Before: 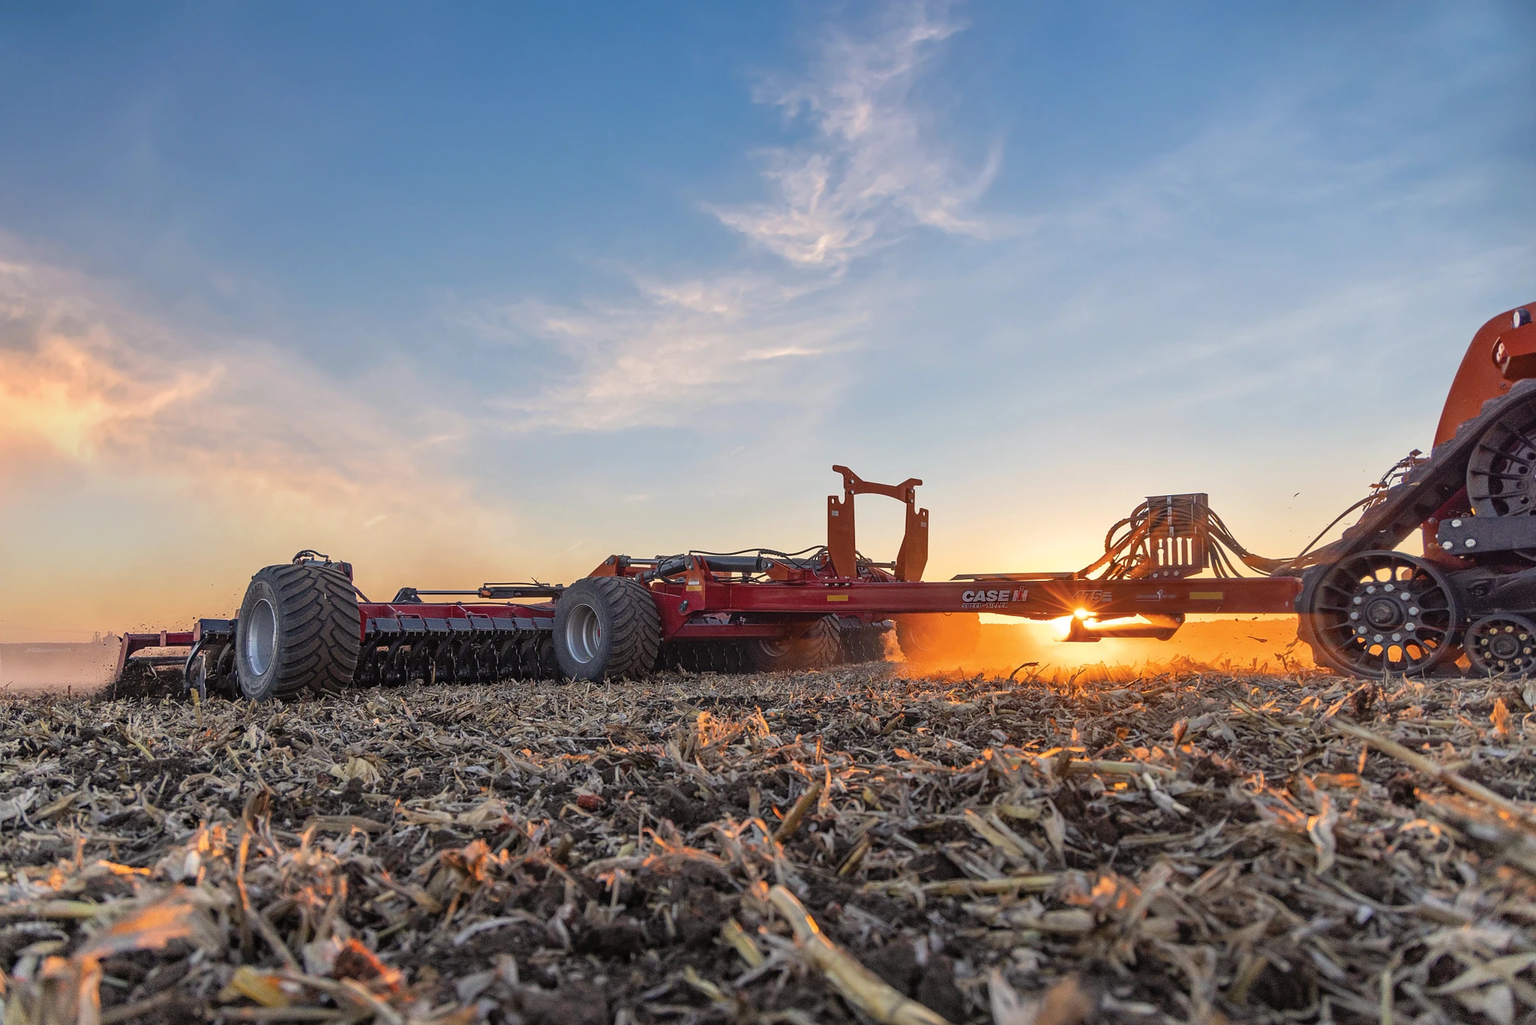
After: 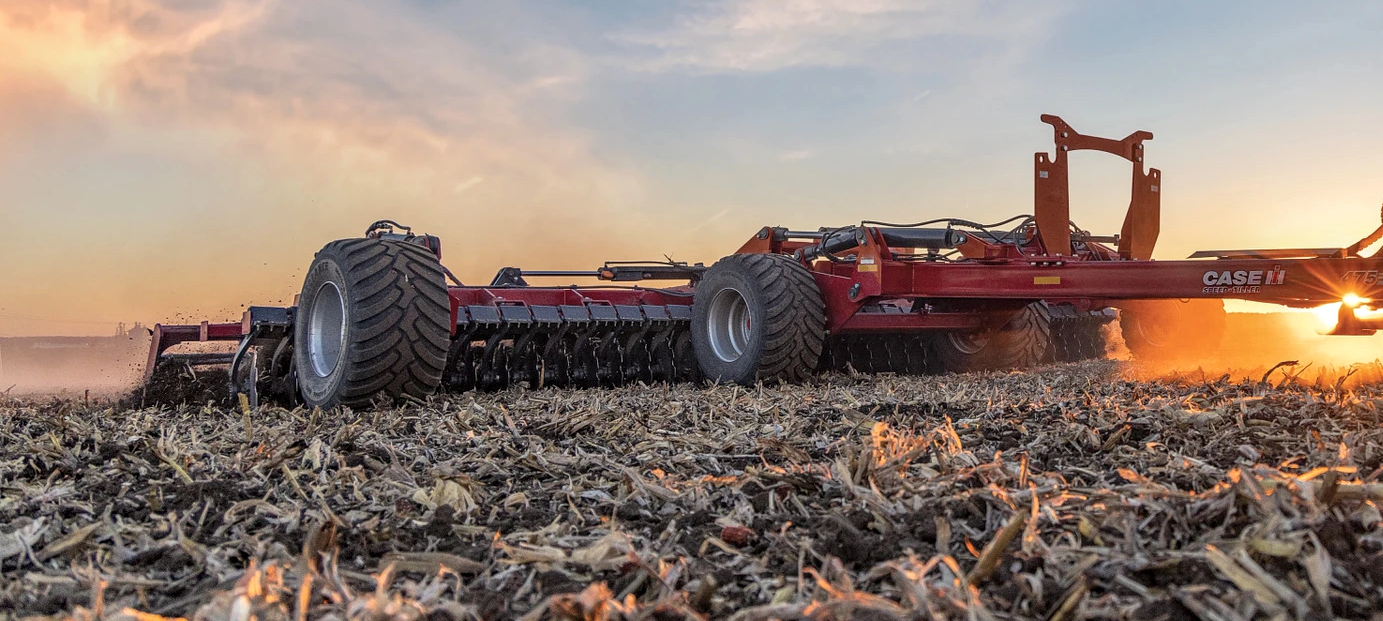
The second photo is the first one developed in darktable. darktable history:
color balance rgb: perceptual saturation grading › global saturation -3%
local contrast: on, module defaults
crop: top 36.498%, right 27.964%, bottom 14.995%
